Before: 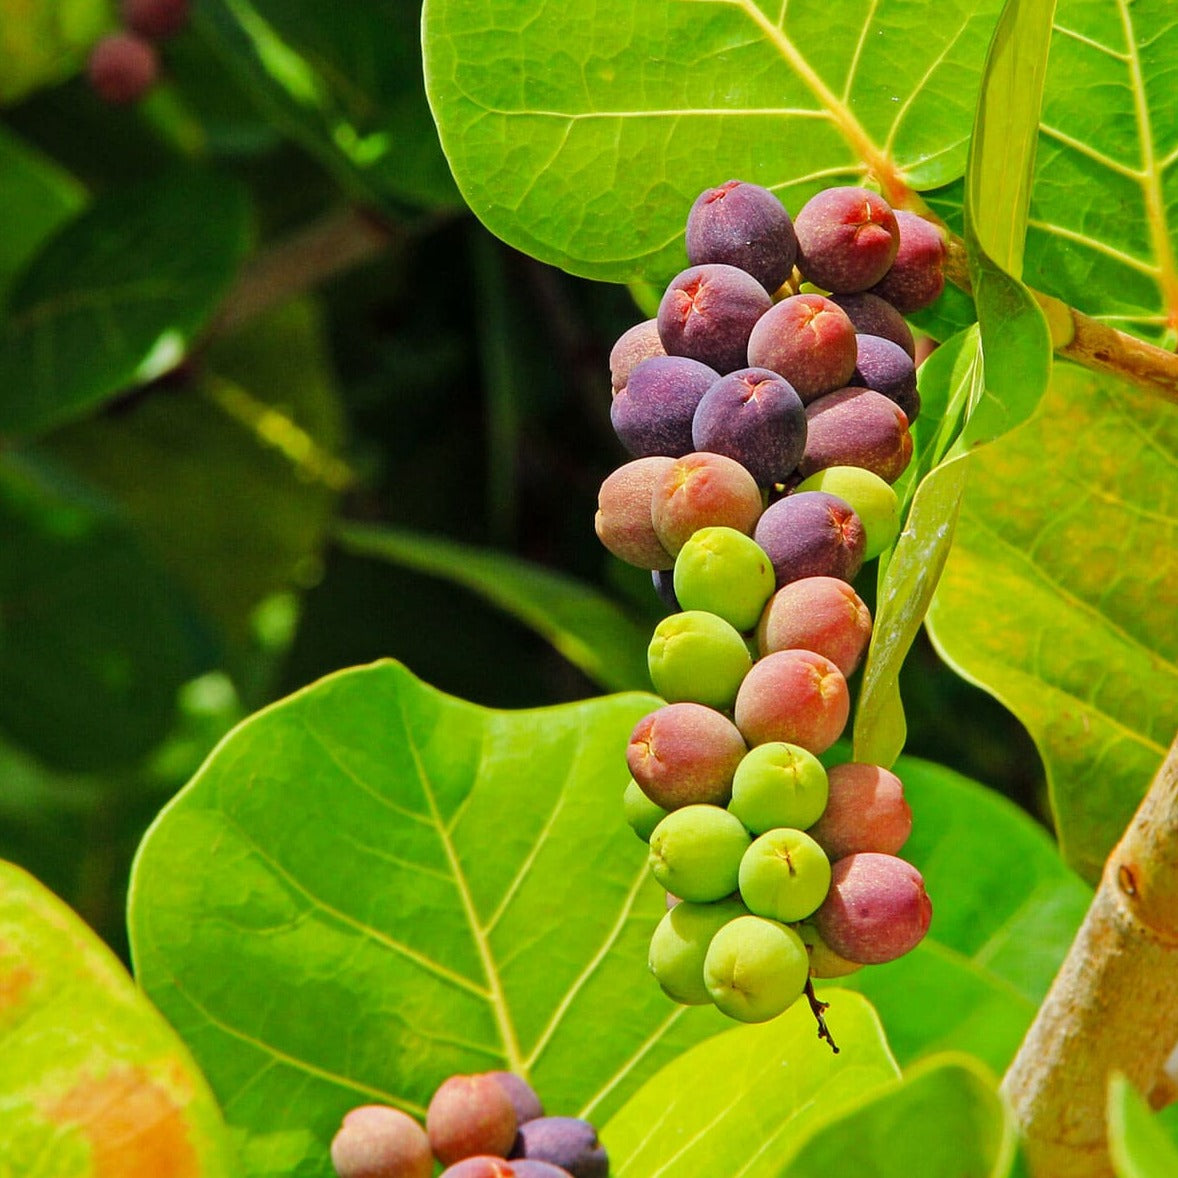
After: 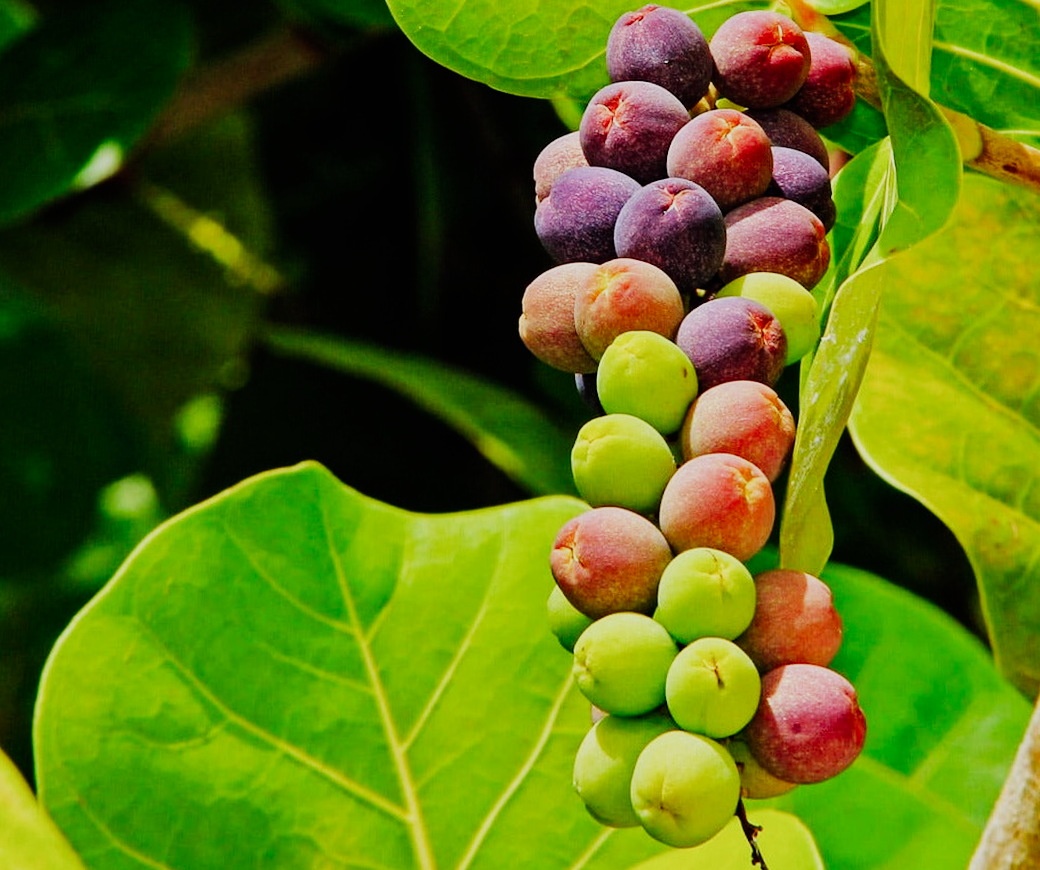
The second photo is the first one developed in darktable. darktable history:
crop and rotate: left 2.991%, top 13.302%, right 1.981%, bottom 12.636%
sigmoid: contrast 1.7, skew -0.2, preserve hue 0%, red attenuation 0.1, red rotation 0.035, green attenuation 0.1, green rotation -0.017, blue attenuation 0.15, blue rotation -0.052, base primaries Rec2020
rotate and perspective: rotation 0.215°, lens shift (vertical) -0.139, crop left 0.069, crop right 0.939, crop top 0.002, crop bottom 0.996
